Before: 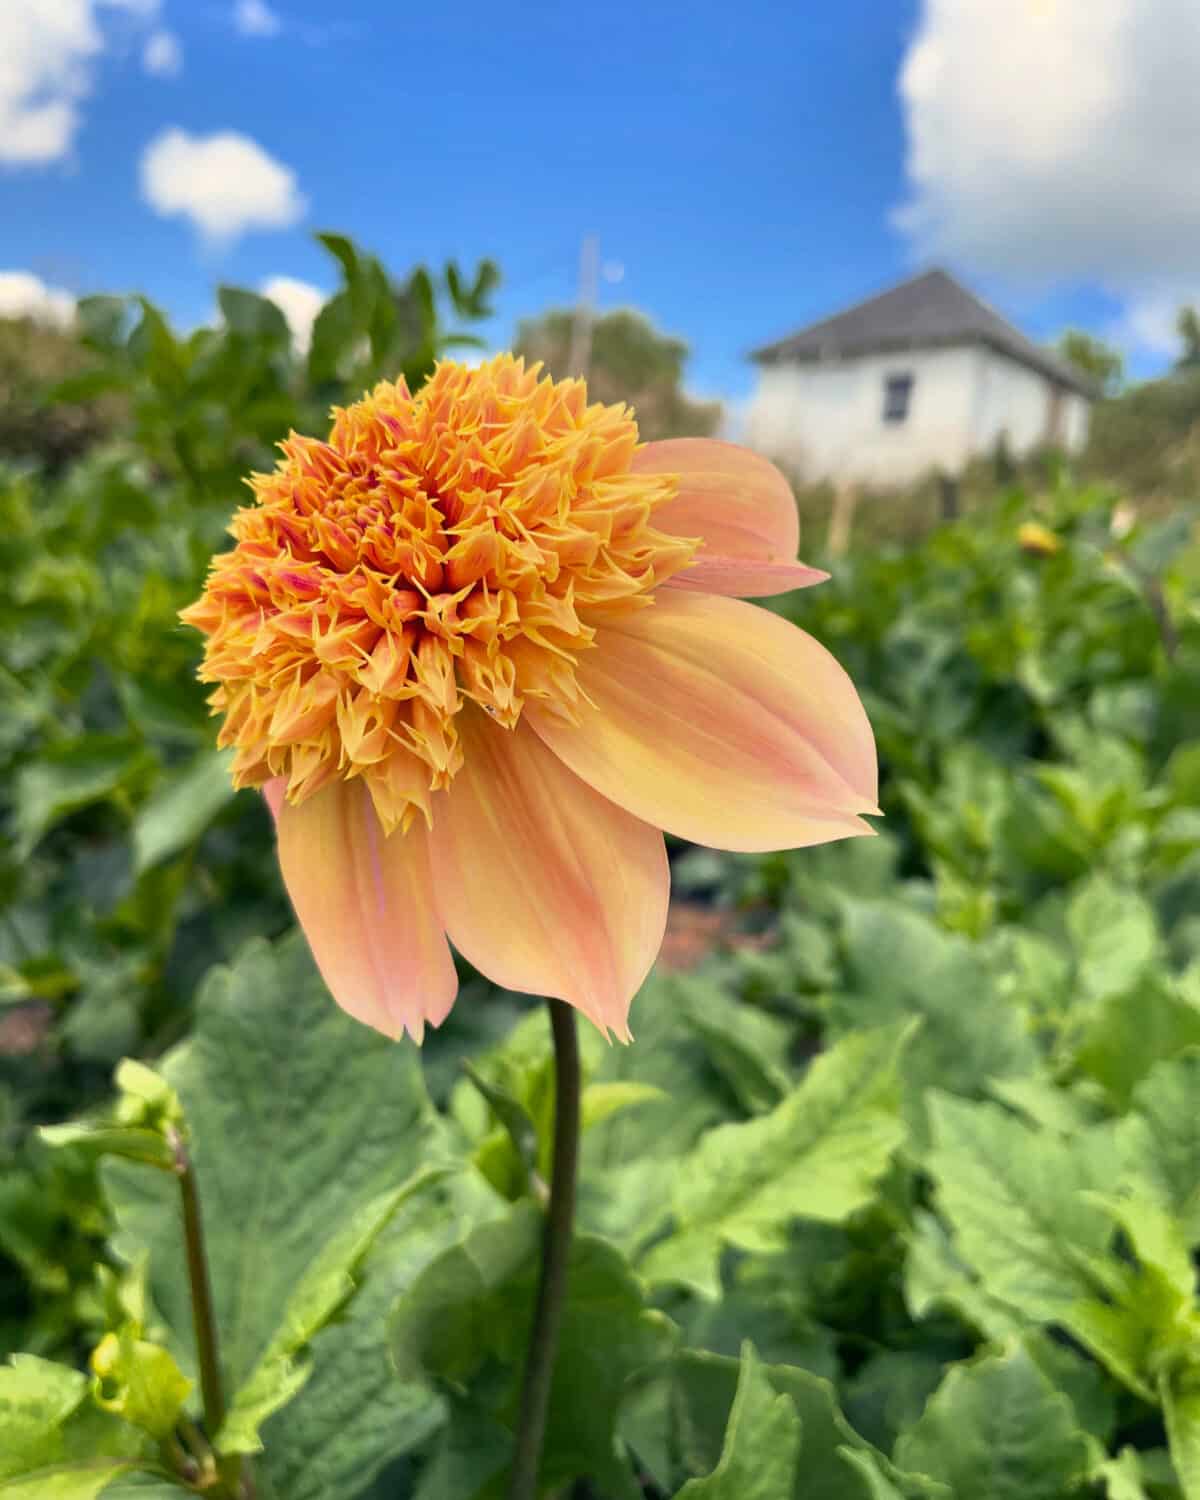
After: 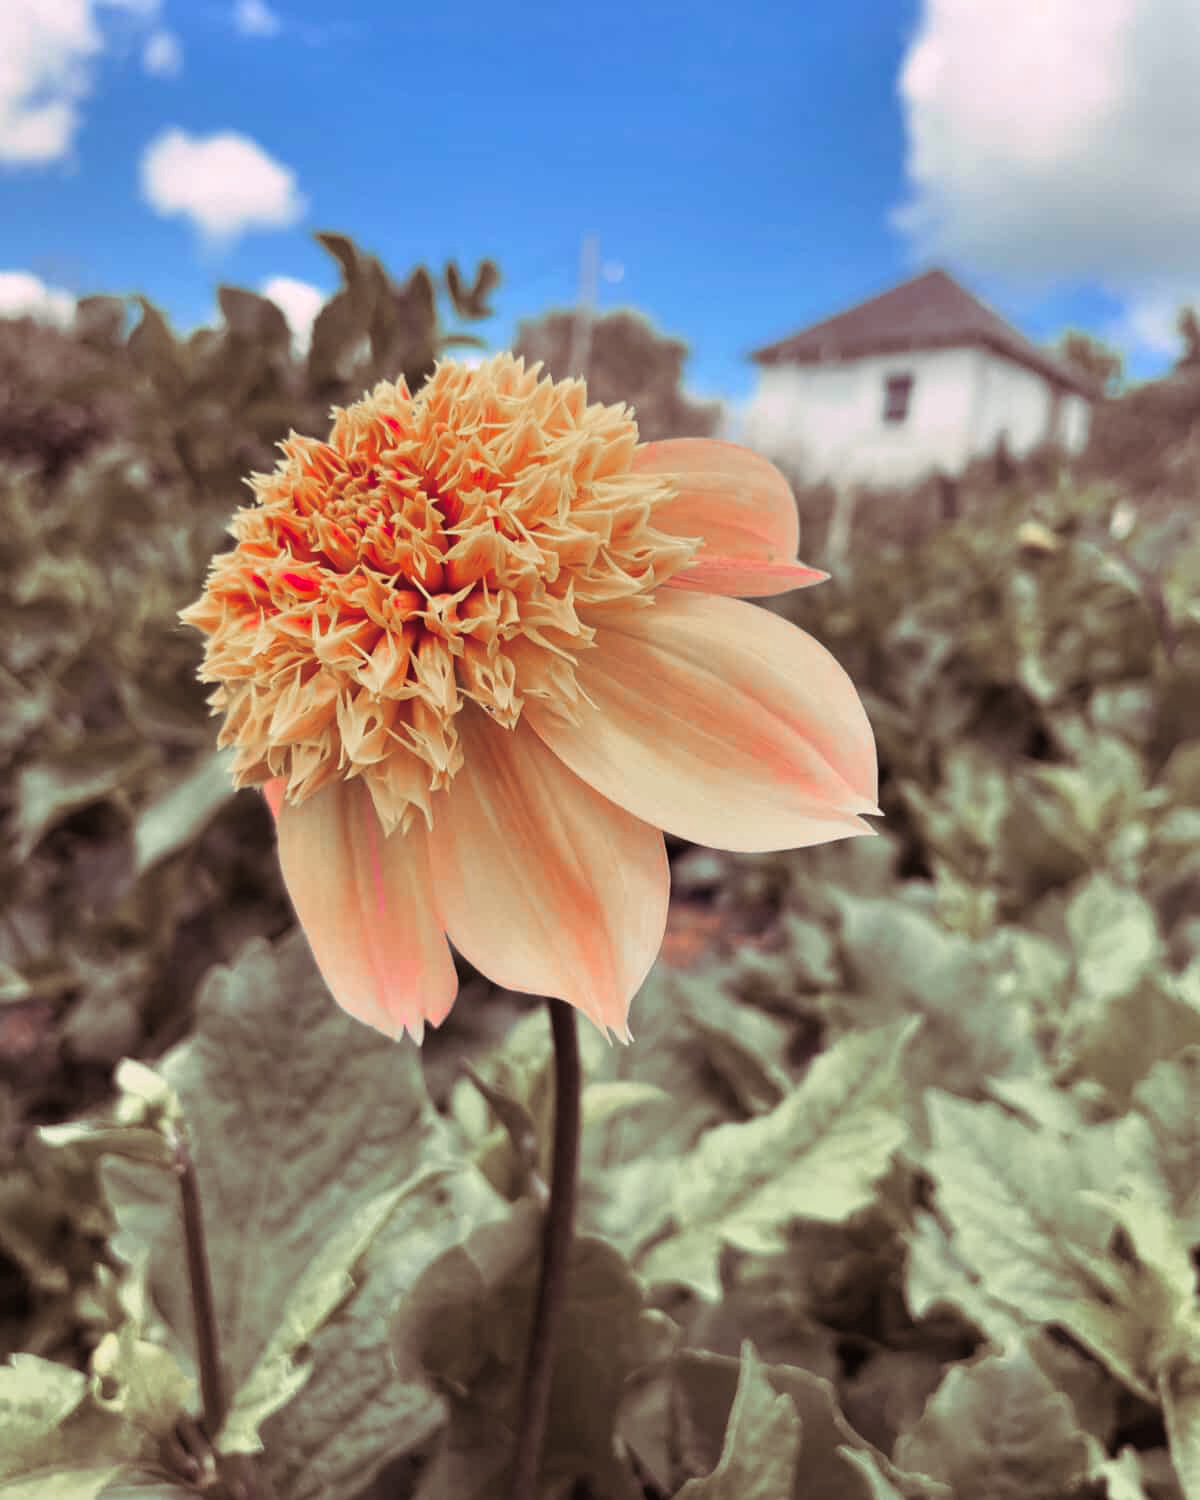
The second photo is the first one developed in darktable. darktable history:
split-toning: highlights › hue 298.8°, highlights › saturation 0.73, compress 41.76%
color zones: curves: ch1 [(0, 0.708) (0.088, 0.648) (0.245, 0.187) (0.429, 0.326) (0.571, 0.498) (0.714, 0.5) (0.857, 0.5) (1, 0.708)]
